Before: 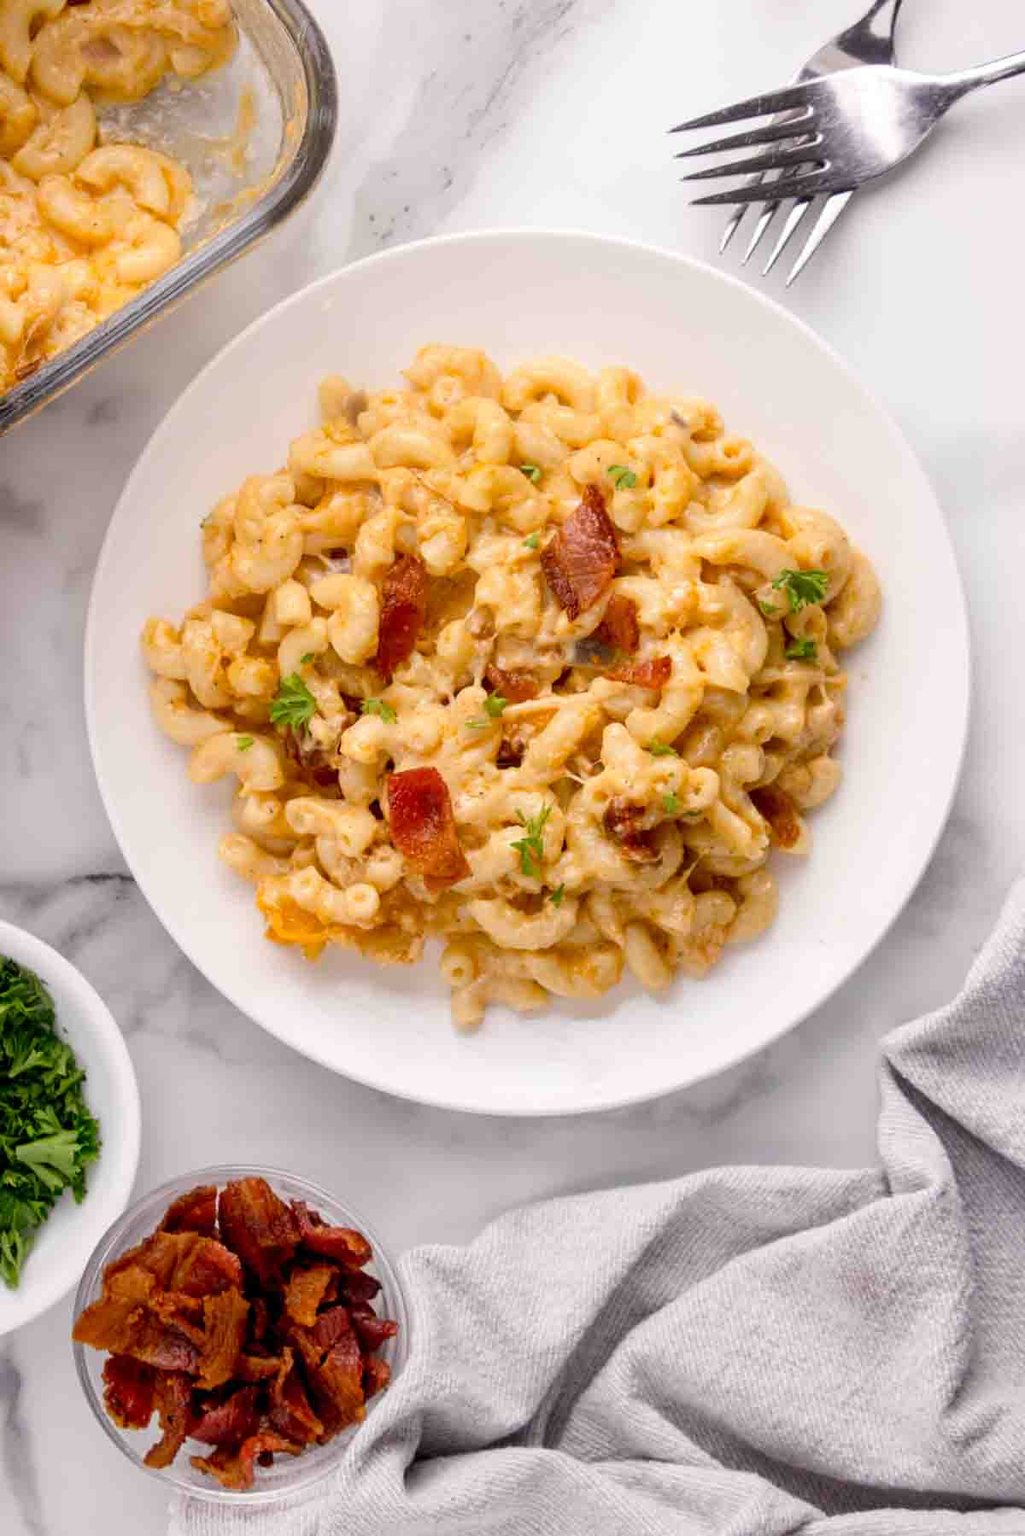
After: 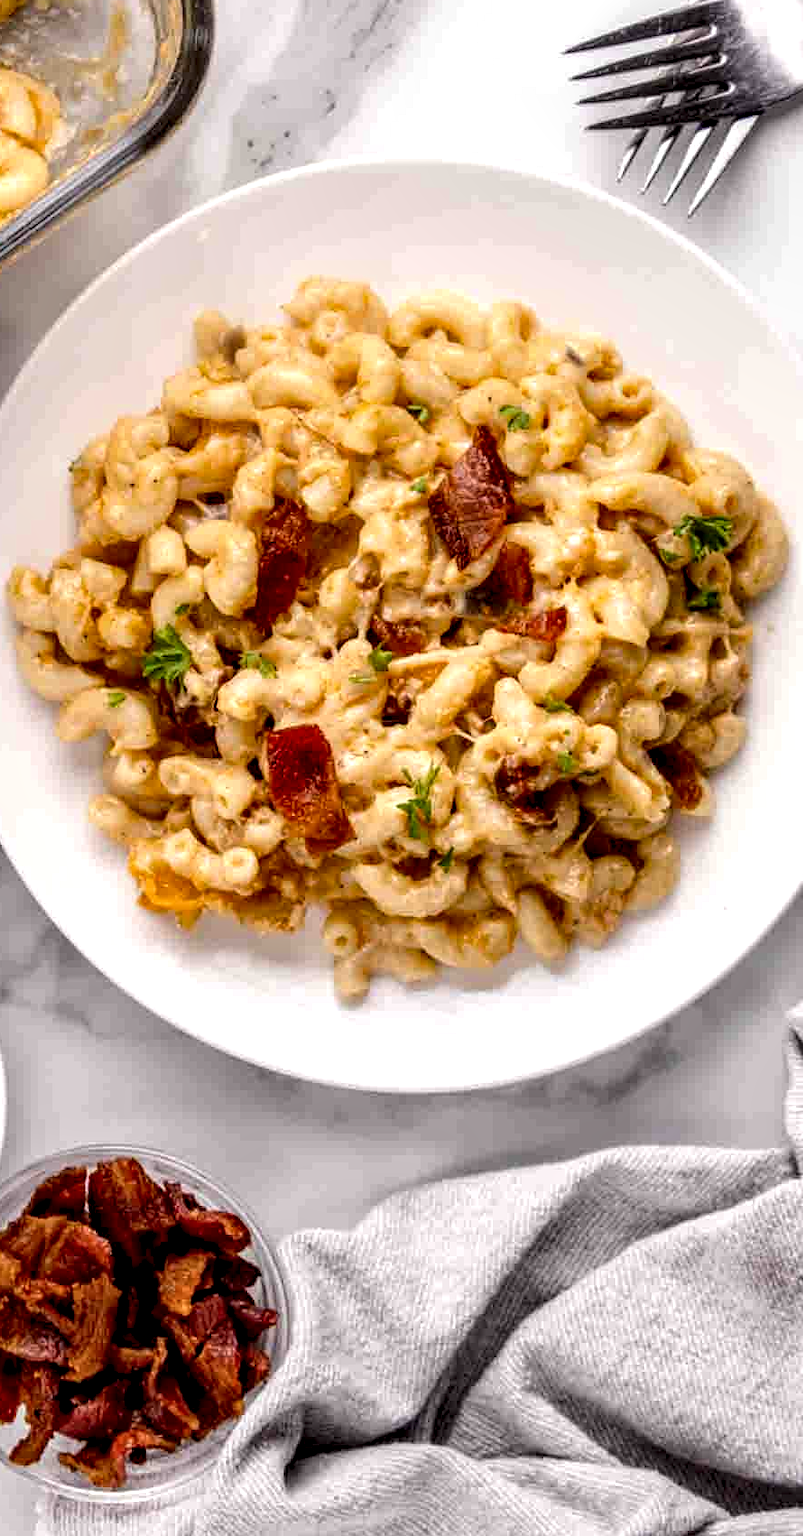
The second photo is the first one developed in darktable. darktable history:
crop and rotate: left 13.17%, top 5.366%, right 12.618%
tone equalizer: edges refinement/feathering 500, mask exposure compensation -1.57 EV, preserve details no
local contrast: highlights 22%, detail 195%
